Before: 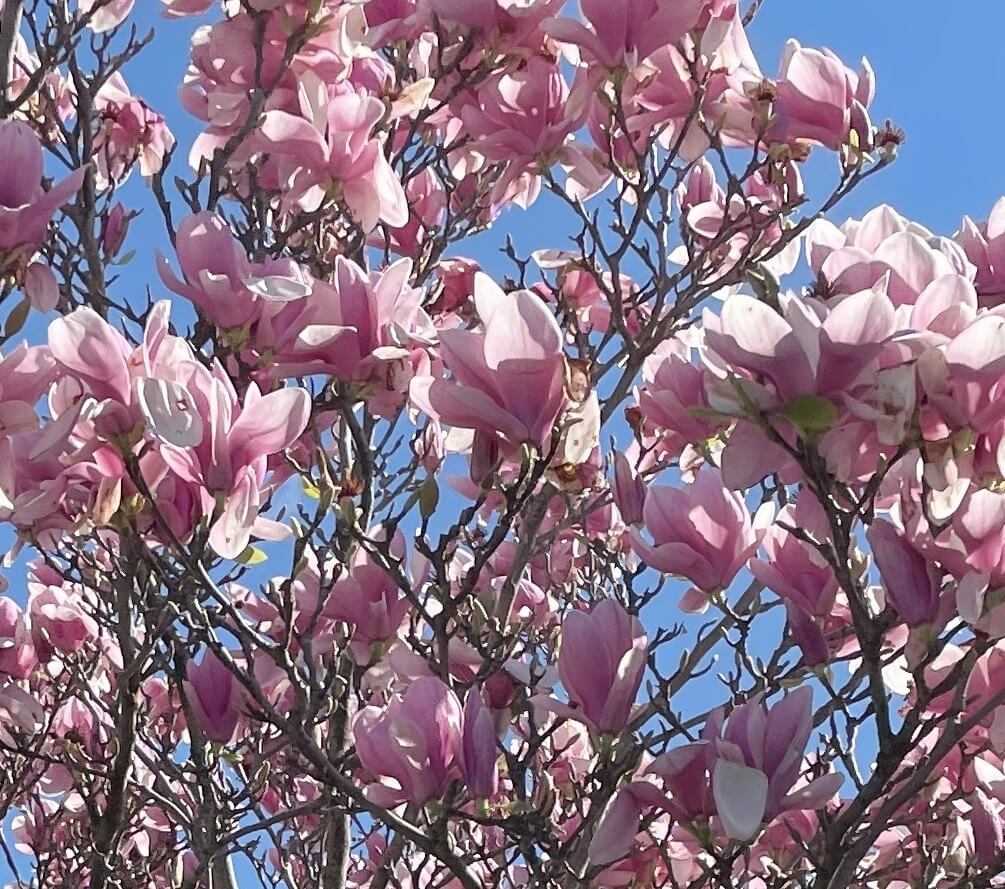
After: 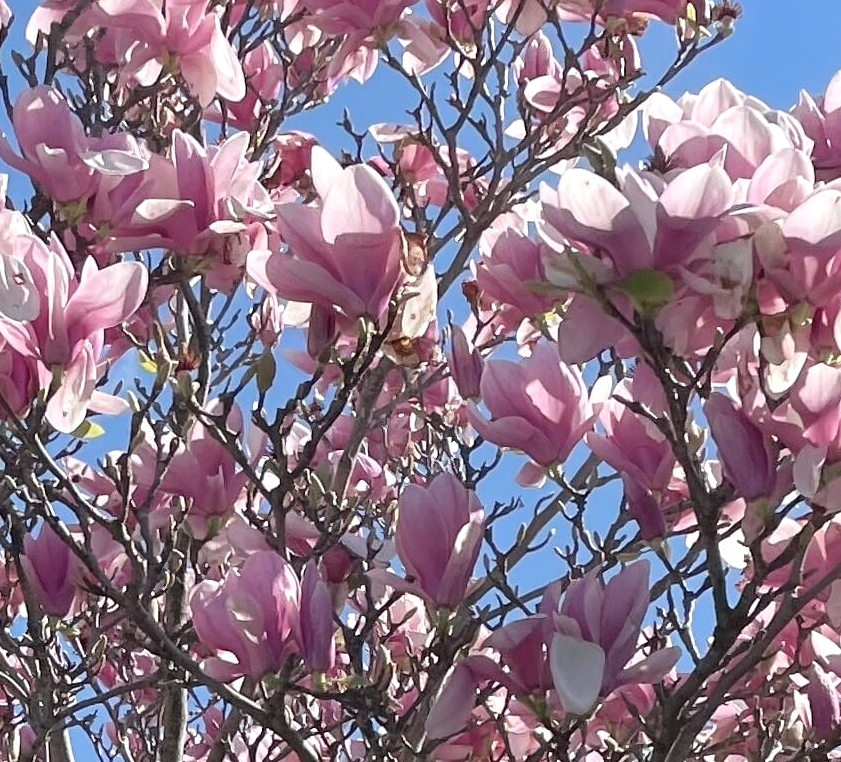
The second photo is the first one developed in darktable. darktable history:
tone equalizer: on, module defaults
crop: left 16.315%, top 14.246%
color correction: highlights a* 0.003, highlights b* -0.283
exposure: exposure 0.127 EV, compensate highlight preservation false
